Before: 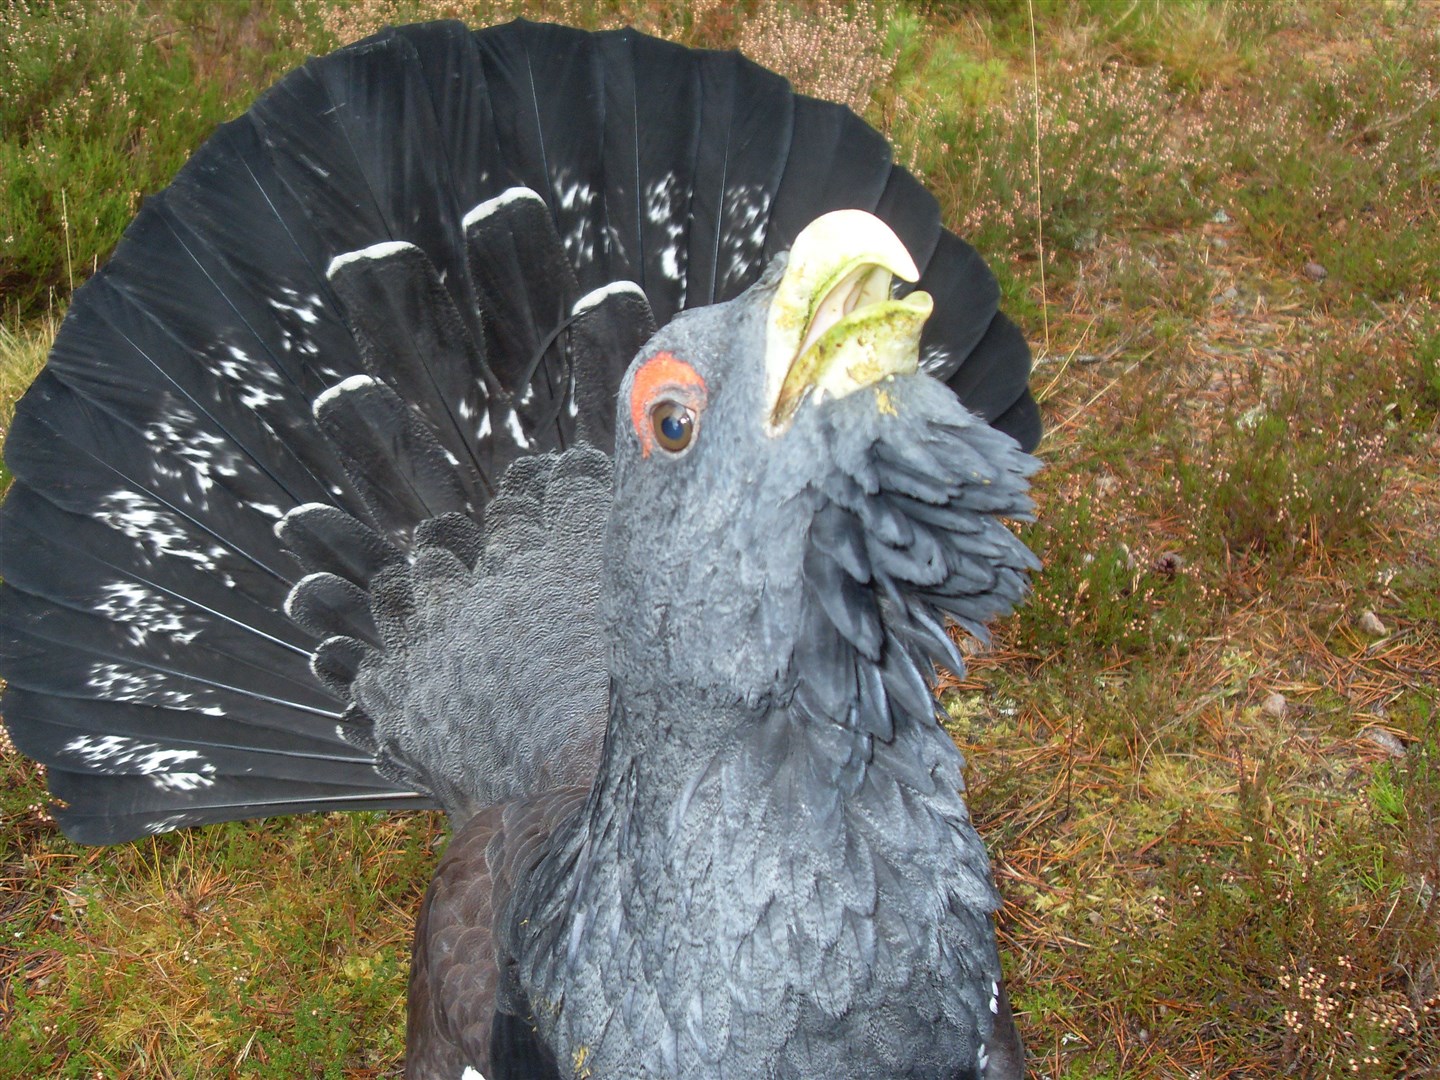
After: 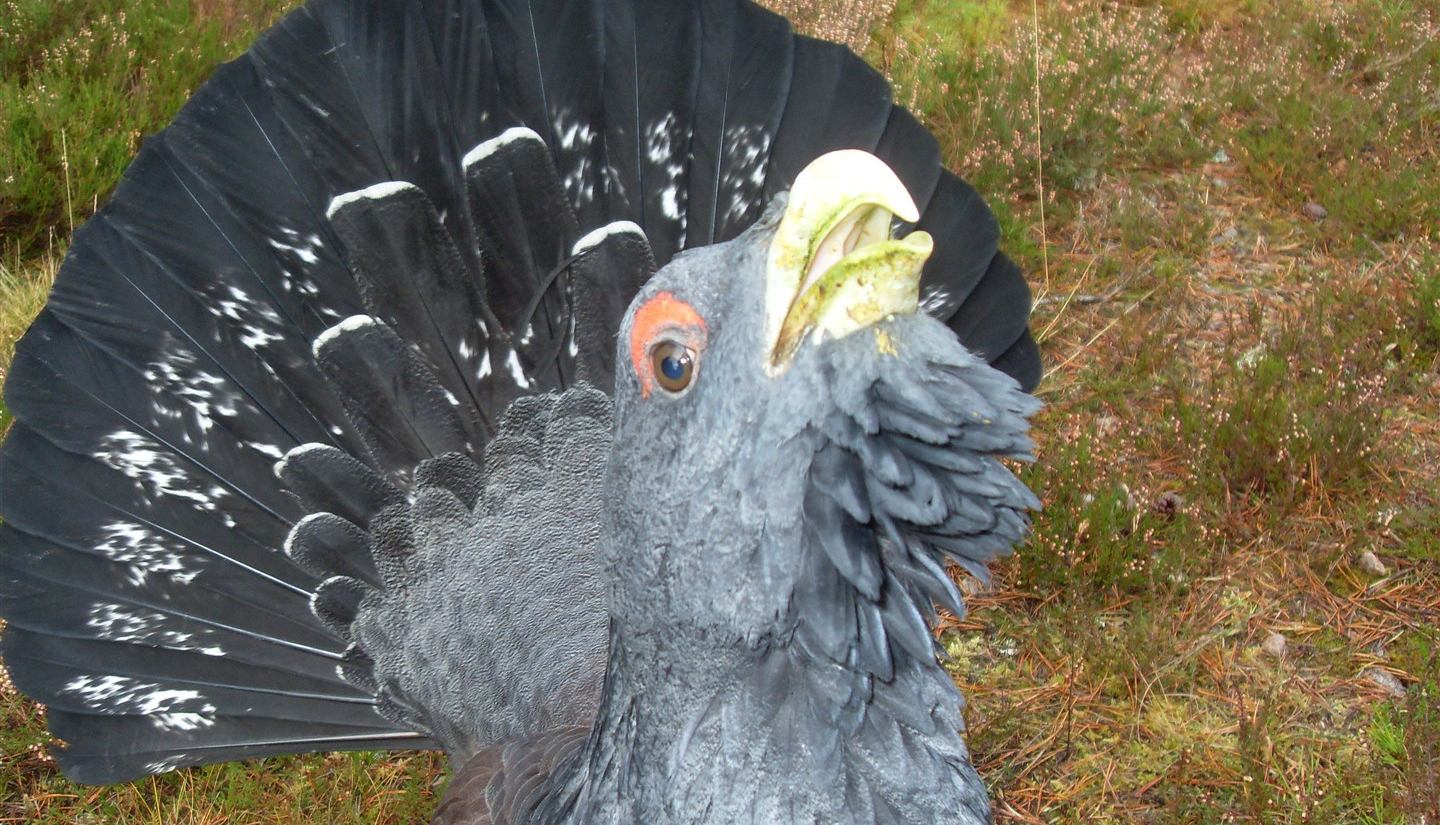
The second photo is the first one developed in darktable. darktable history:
crop: top 5.573%, bottom 17.964%
